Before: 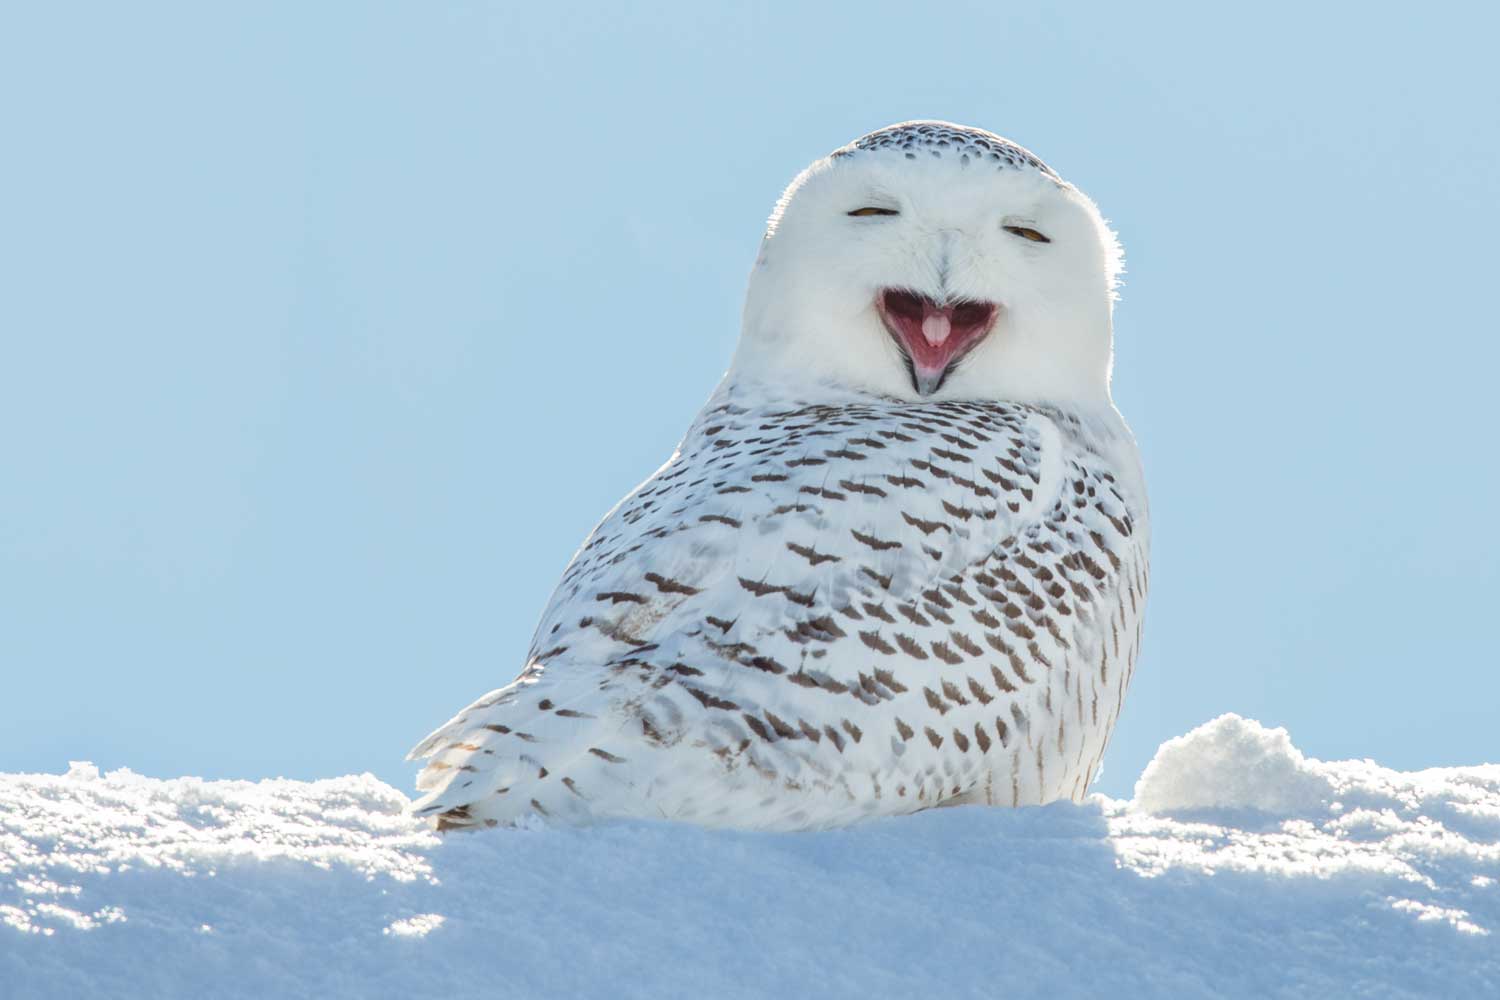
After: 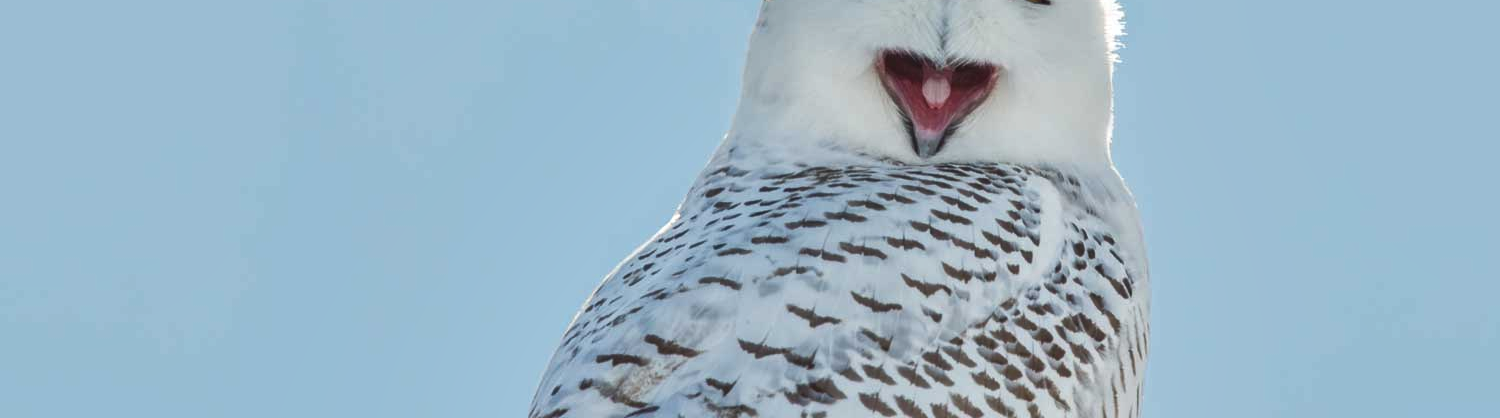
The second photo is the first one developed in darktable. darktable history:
shadows and highlights: soften with gaussian
crop and rotate: top 23.84%, bottom 34.294%
